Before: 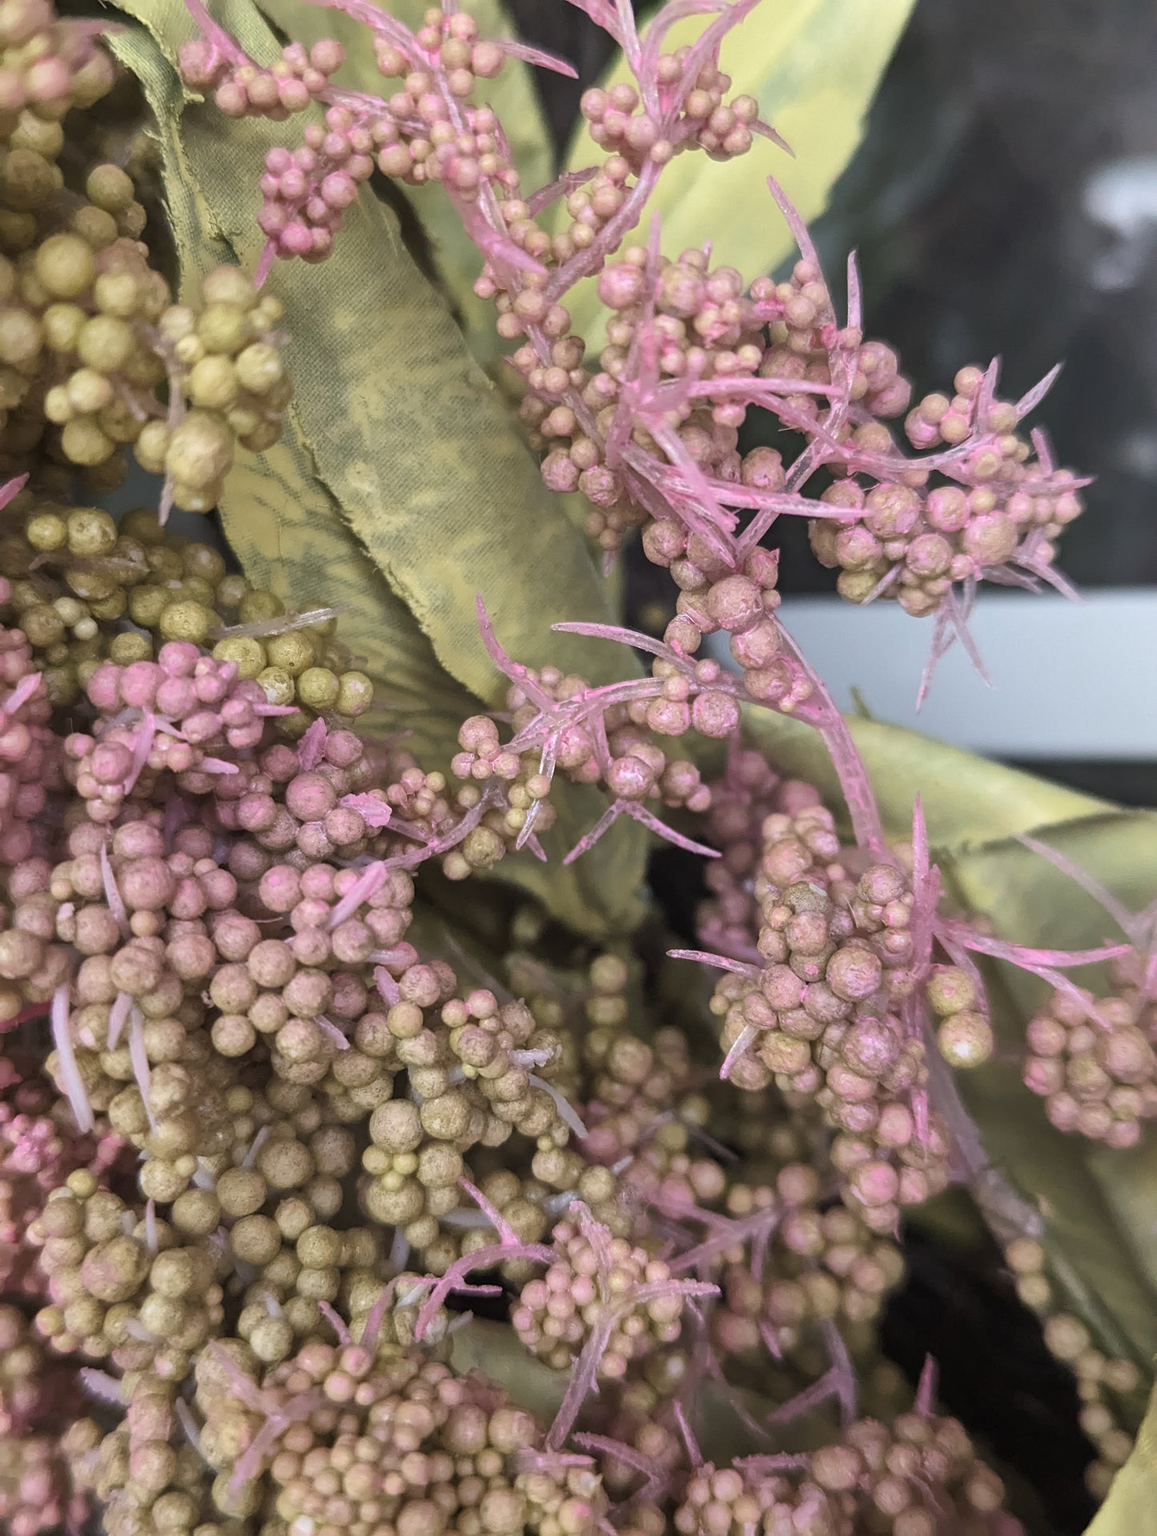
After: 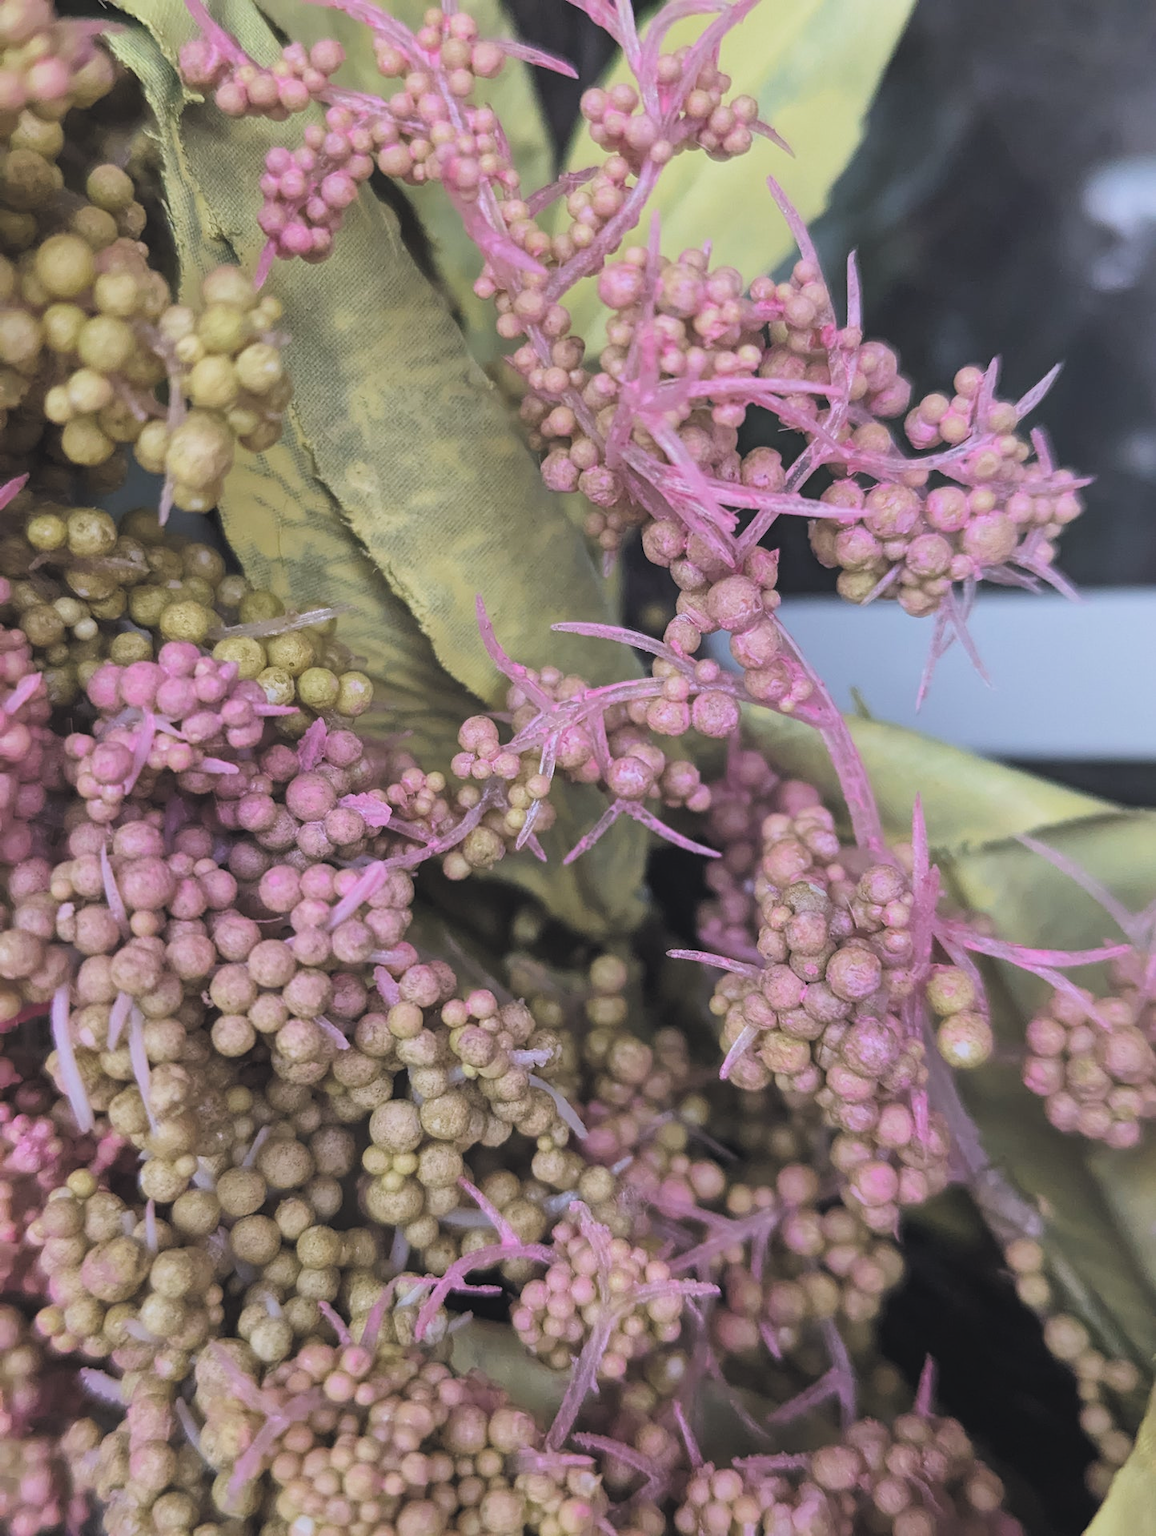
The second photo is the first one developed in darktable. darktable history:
color calibration: illuminant as shot in camera, x 0.358, y 0.373, temperature 4628.91 K
filmic rgb: black relative exposure -7.75 EV, white relative exposure 4.4 EV, threshold 3 EV, target black luminance 0%, hardness 3.76, latitude 50.51%, contrast 1.074, highlights saturation mix 10%, shadows ↔ highlights balance -0.22%, color science v4 (2020), enable highlight reconstruction true
exposure: black level correction -0.023, exposure -0.039 EV, compensate highlight preservation false
